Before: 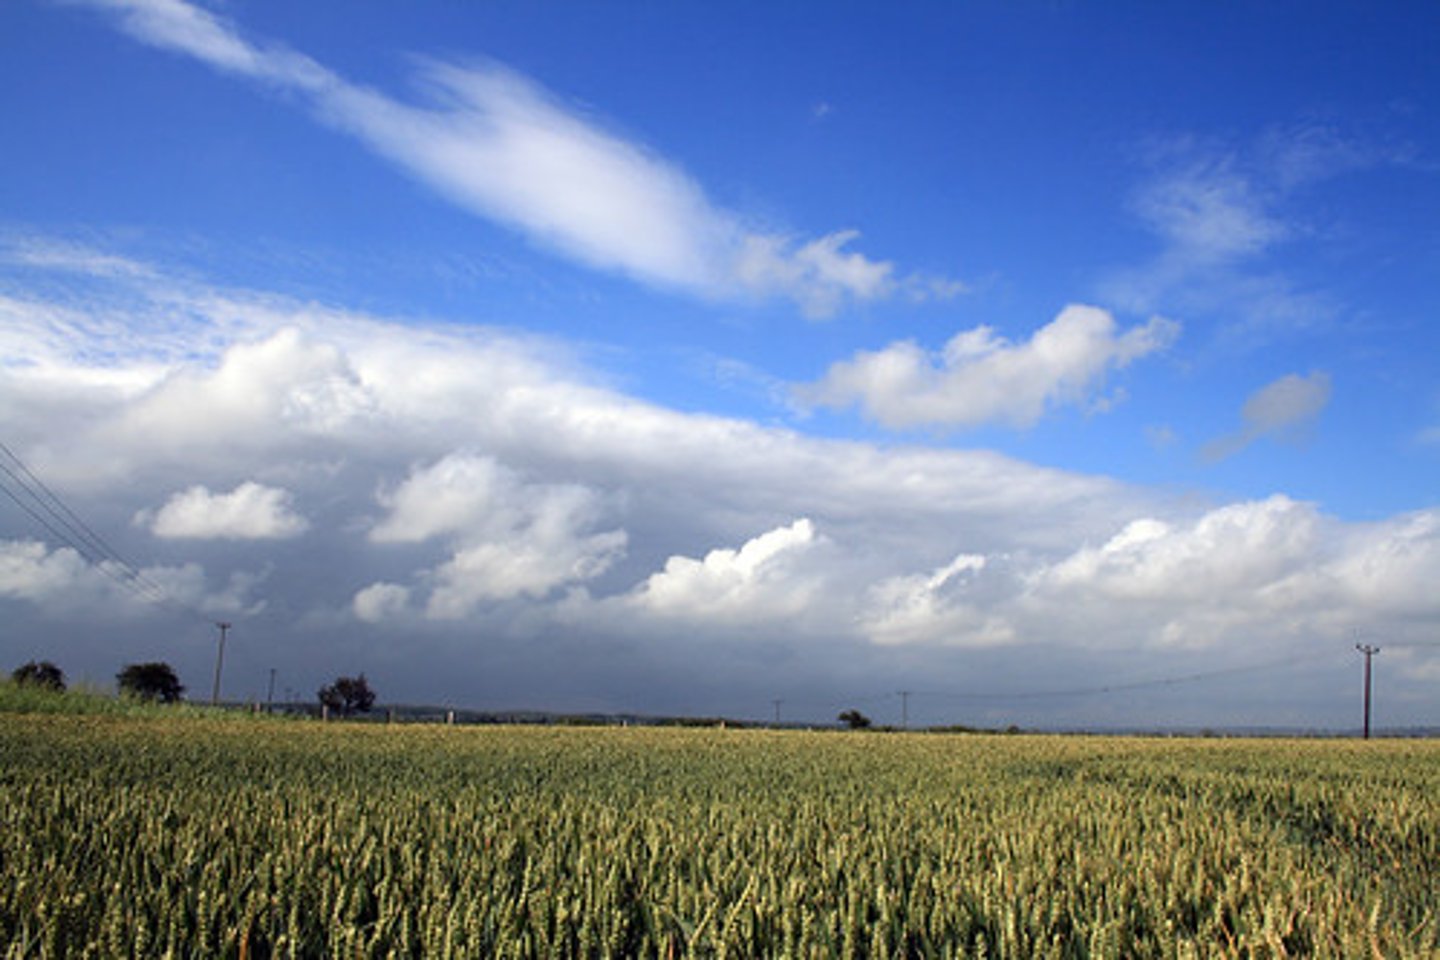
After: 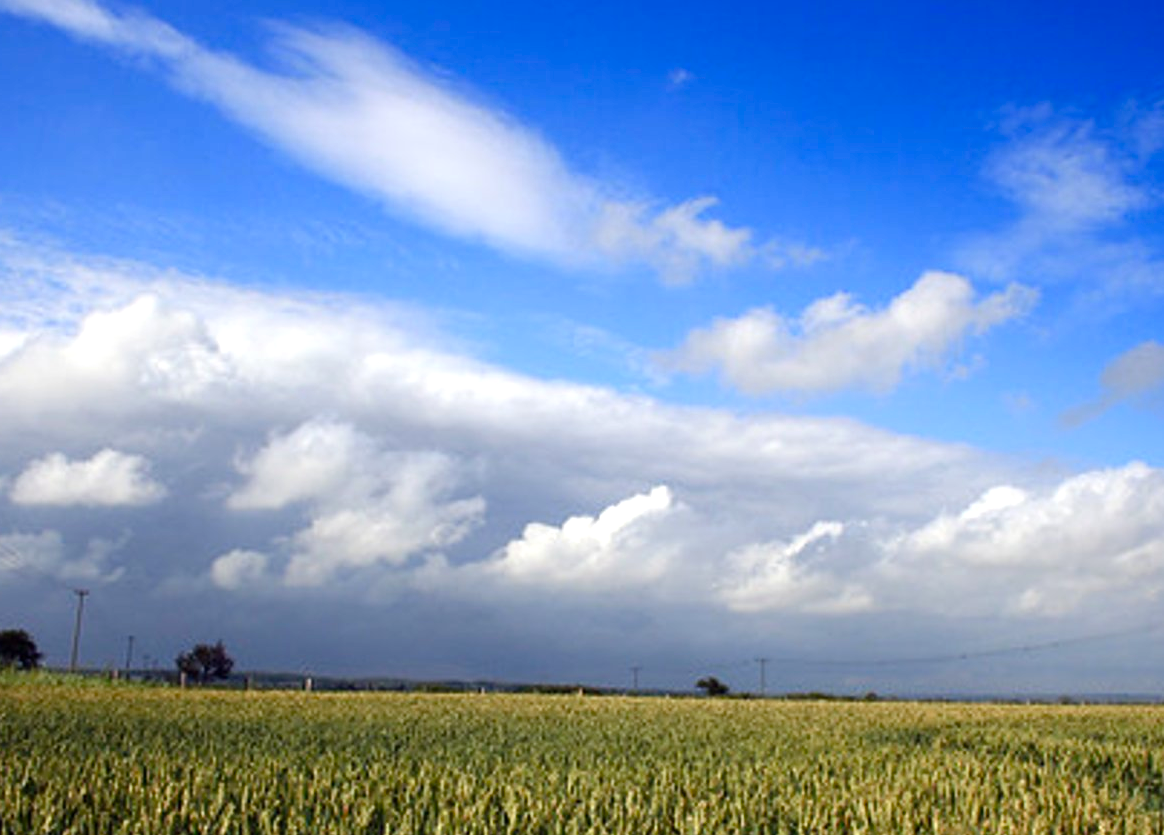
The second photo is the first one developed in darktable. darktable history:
color balance rgb: linear chroma grading › shadows 32%, linear chroma grading › global chroma -2%, linear chroma grading › mid-tones 4%, perceptual saturation grading › global saturation -2%, perceptual saturation grading › highlights -8%, perceptual saturation grading › mid-tones 8%, perceptual saturation grading › shadows 4%, perceptual brilliance grading › highlights 8%, perceptual brilliance grading › mid-tones 4%, perceptual brilliance grading › shadows 2%, global vibrance 16%, saturation formula JzAzBz (2021)
crop: left 9.929%, top 3.475%, right 9.188%, bottom 9.529%
